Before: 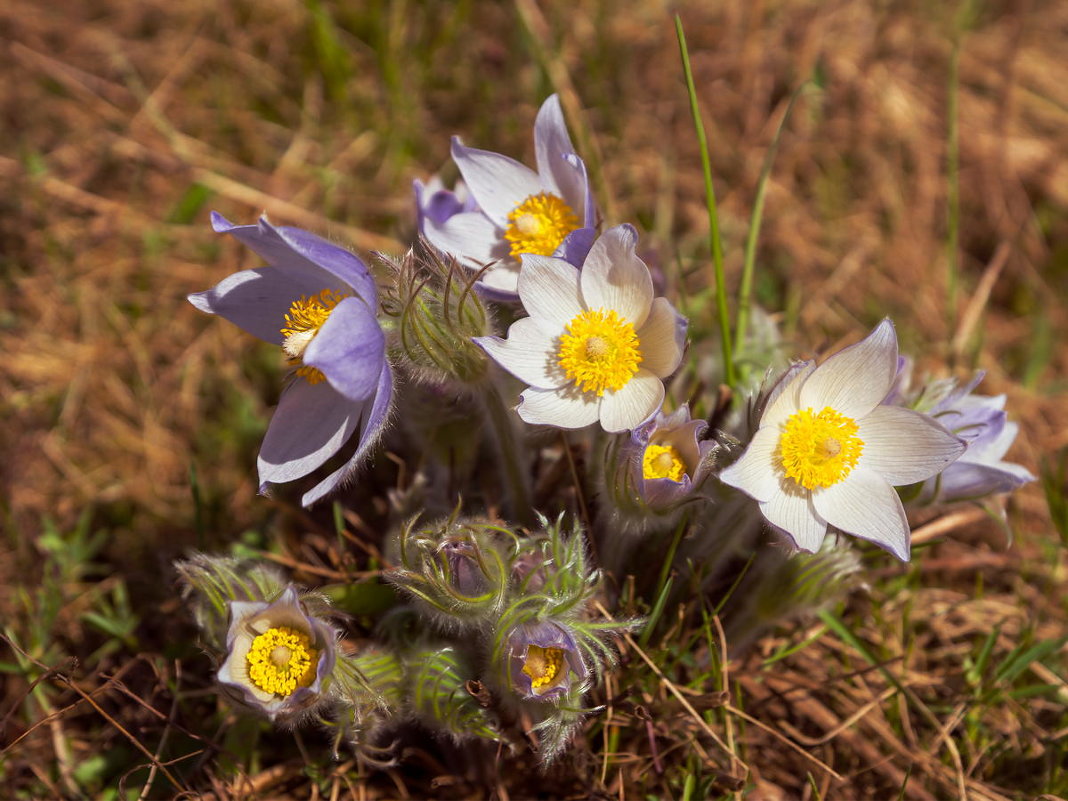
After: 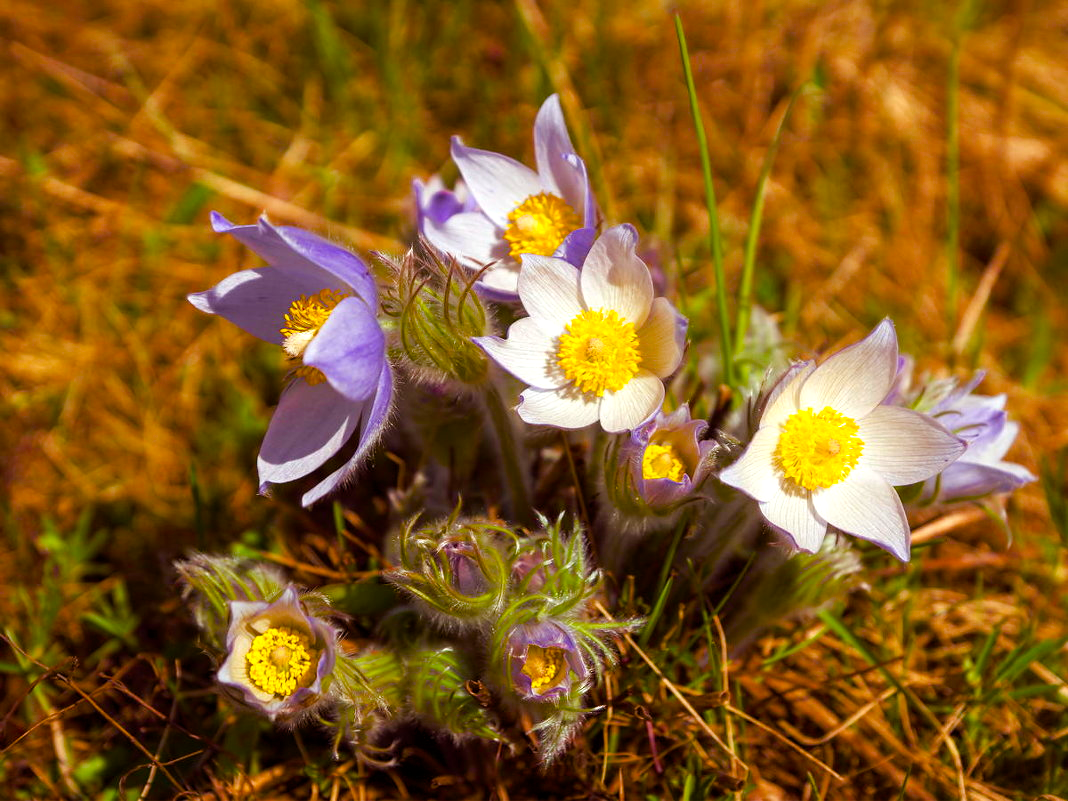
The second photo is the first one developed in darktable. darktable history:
tone equalizer: -8 EV -0.385 EV, -7 EV -0.398 EV, -6 EV -0.322 EV, -5 EV -0.246 EV, -3 EV 0.213 EV, -2 EV 0.336 EV, -1 EV 0.384 EV, +0 EV 0.441 EV, mask exposure compensation -0.489 EV
color balance rgb: perceptual saturation grading › global saturation 39.321%, perceptual saturation grading › highlights -25.776%, perceptual saturation grading › mid-tones 35.172%, perceptual saturation grading › shadows 35.555%, perceptual brilliance grading › global brilliance 2.186%, perceptual brilliance grading › highlights -3.63%, global vibrance 20%
